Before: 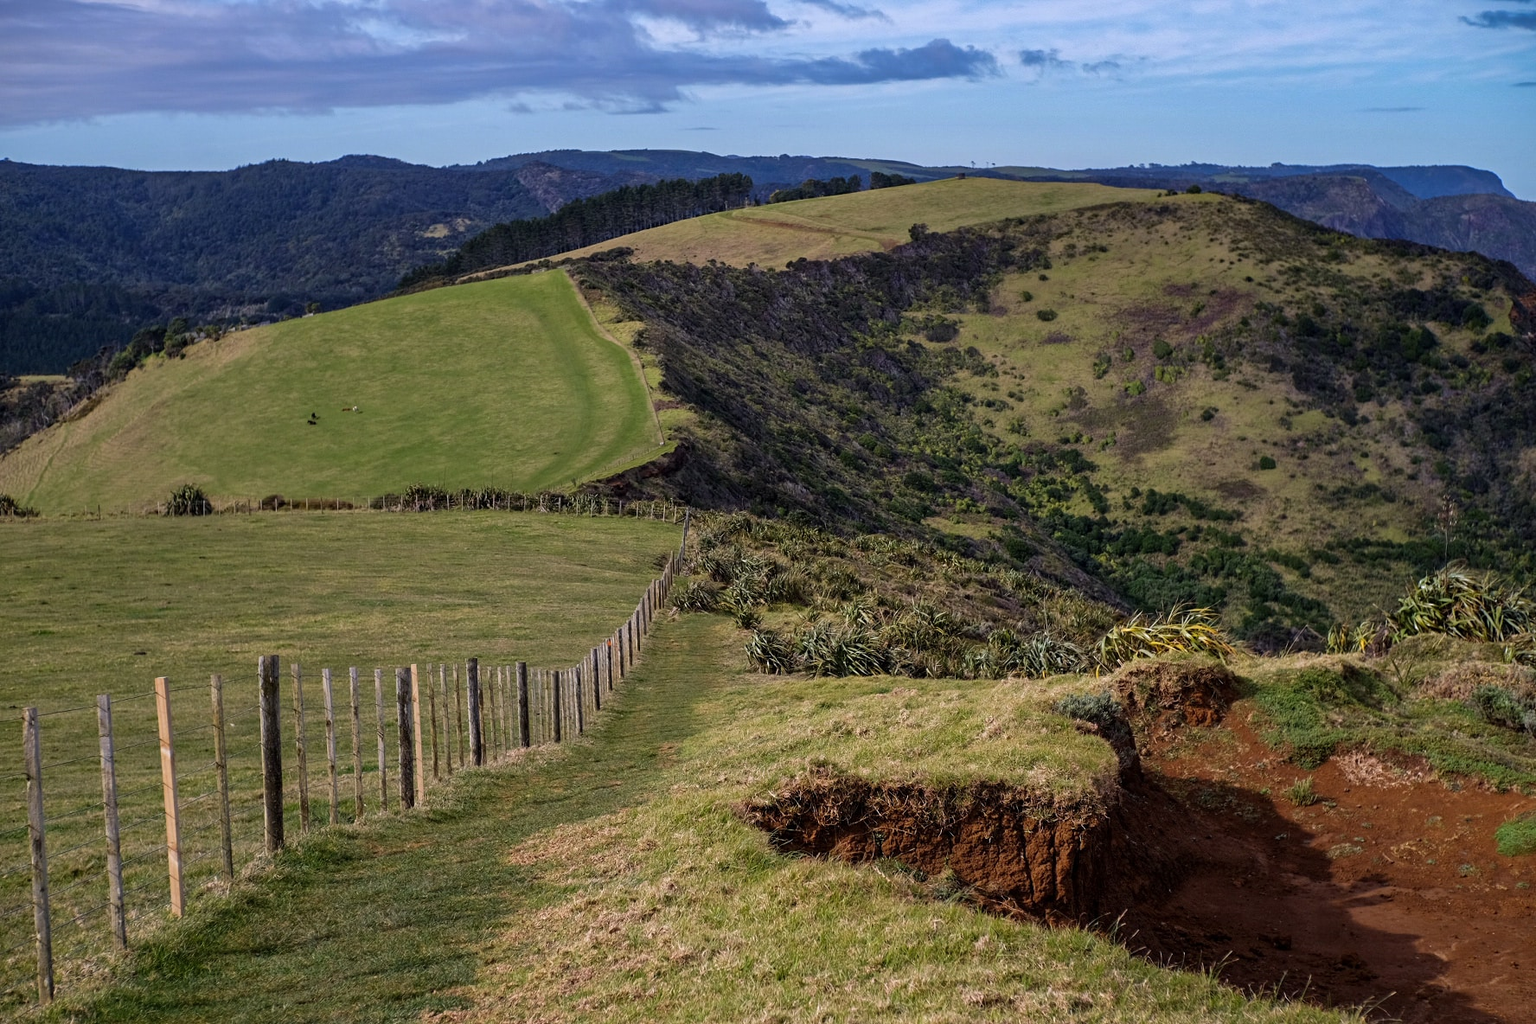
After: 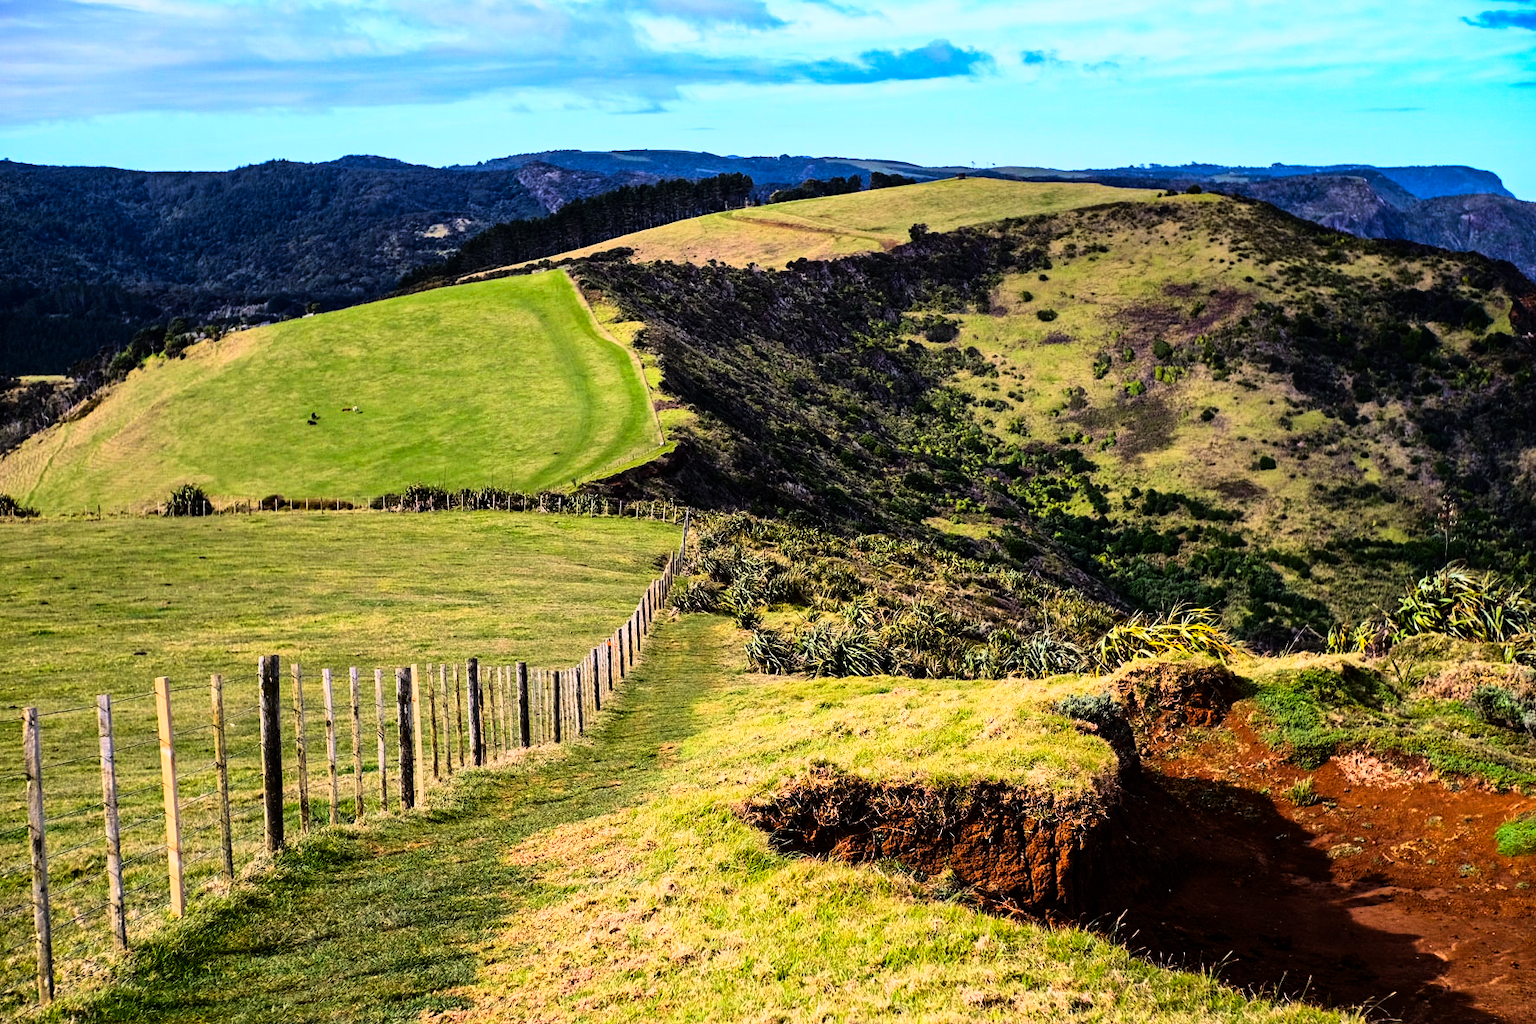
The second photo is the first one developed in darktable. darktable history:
rgb curve: curves: ch0 [(0, 0) (0.21, 0.15) (0.24, 0.21) (0.5, 0.75) (0.75, 0.96) (0.89, 0.99) (1, 1)]; ch1 [(0, 0.02) (0.21, 0.13) (0.25, 0.2) (0.5, 0.67) (0.75, 0.9) (0.89, 0.97) (1, 1)]; ch2 [(0, 0.02) (0.21, 0.13) (0.25, 0.2) (0.5, 0.67) (0.75, 0.9) (0.89, 0.97) (1, 1)], compensate middle gray true
white balance: emerald 1
contrast brightness saturation: saturation 0.5
